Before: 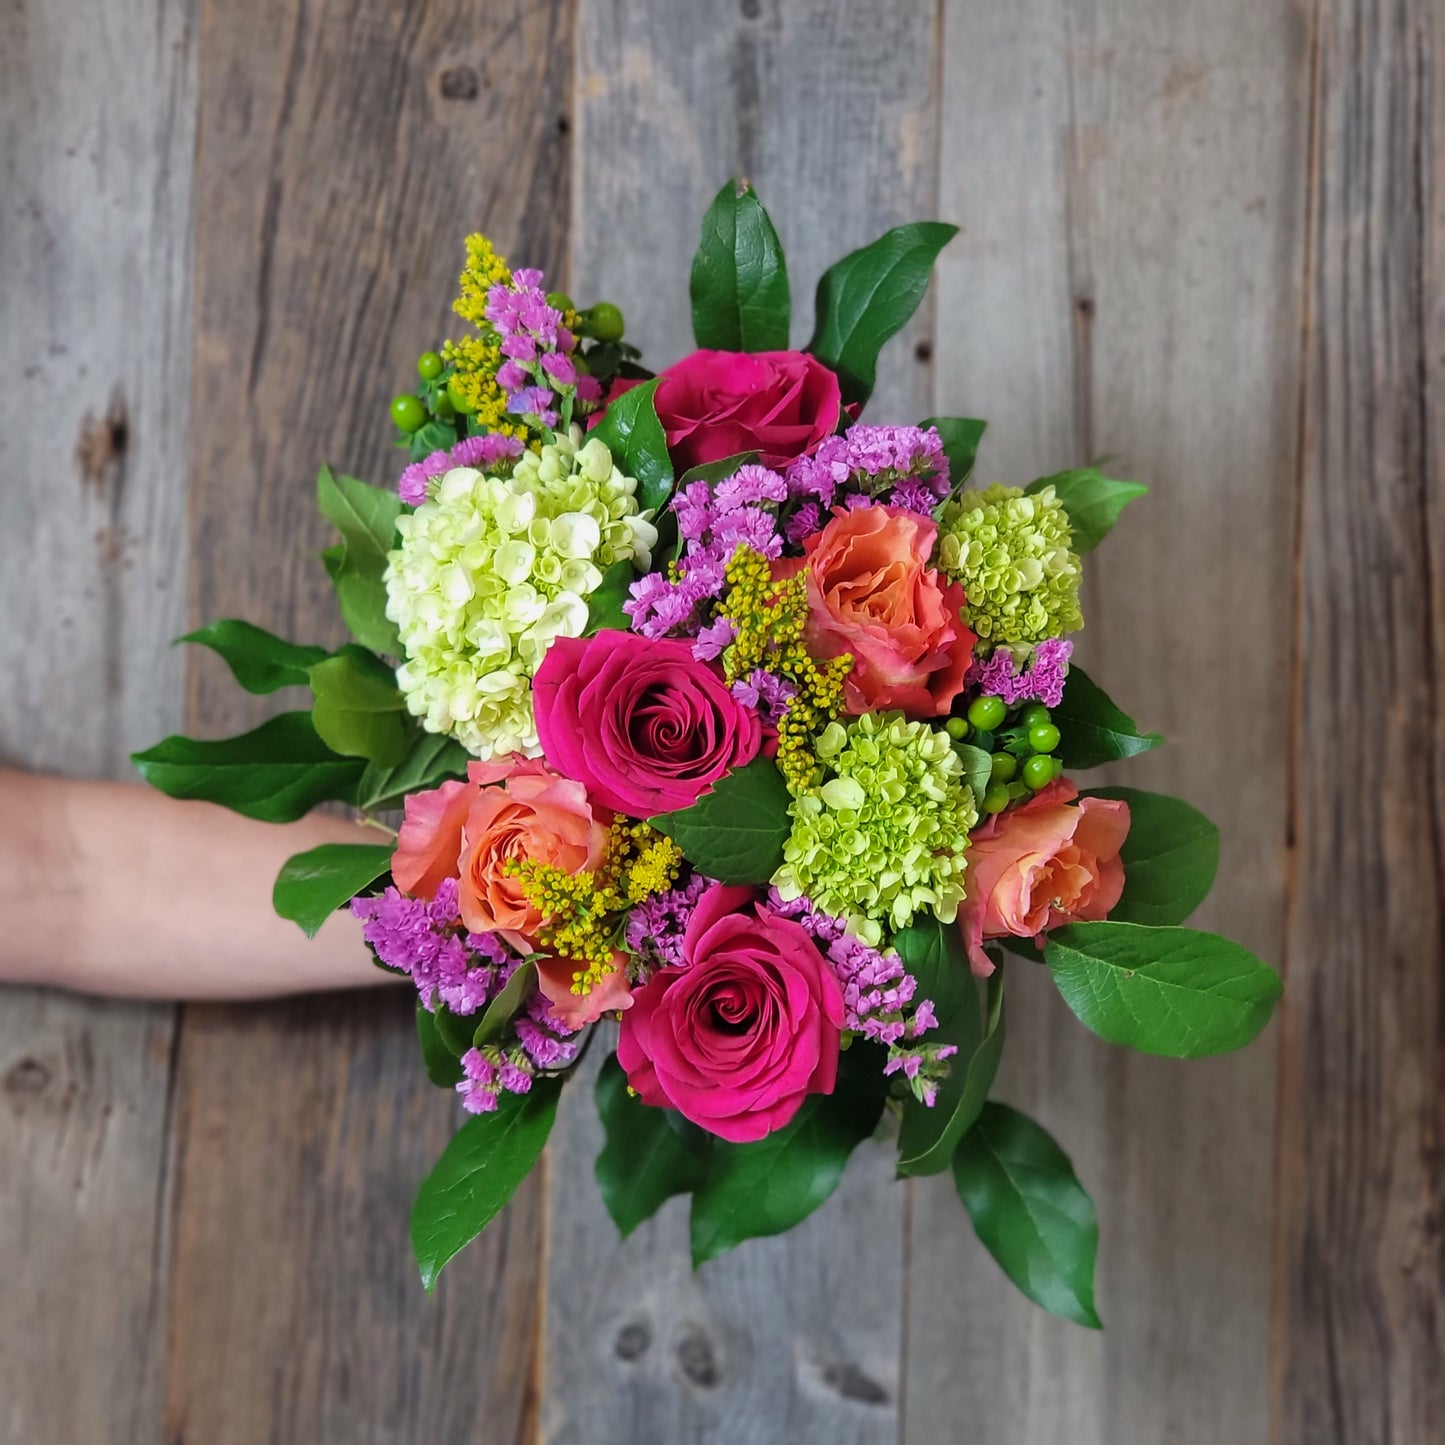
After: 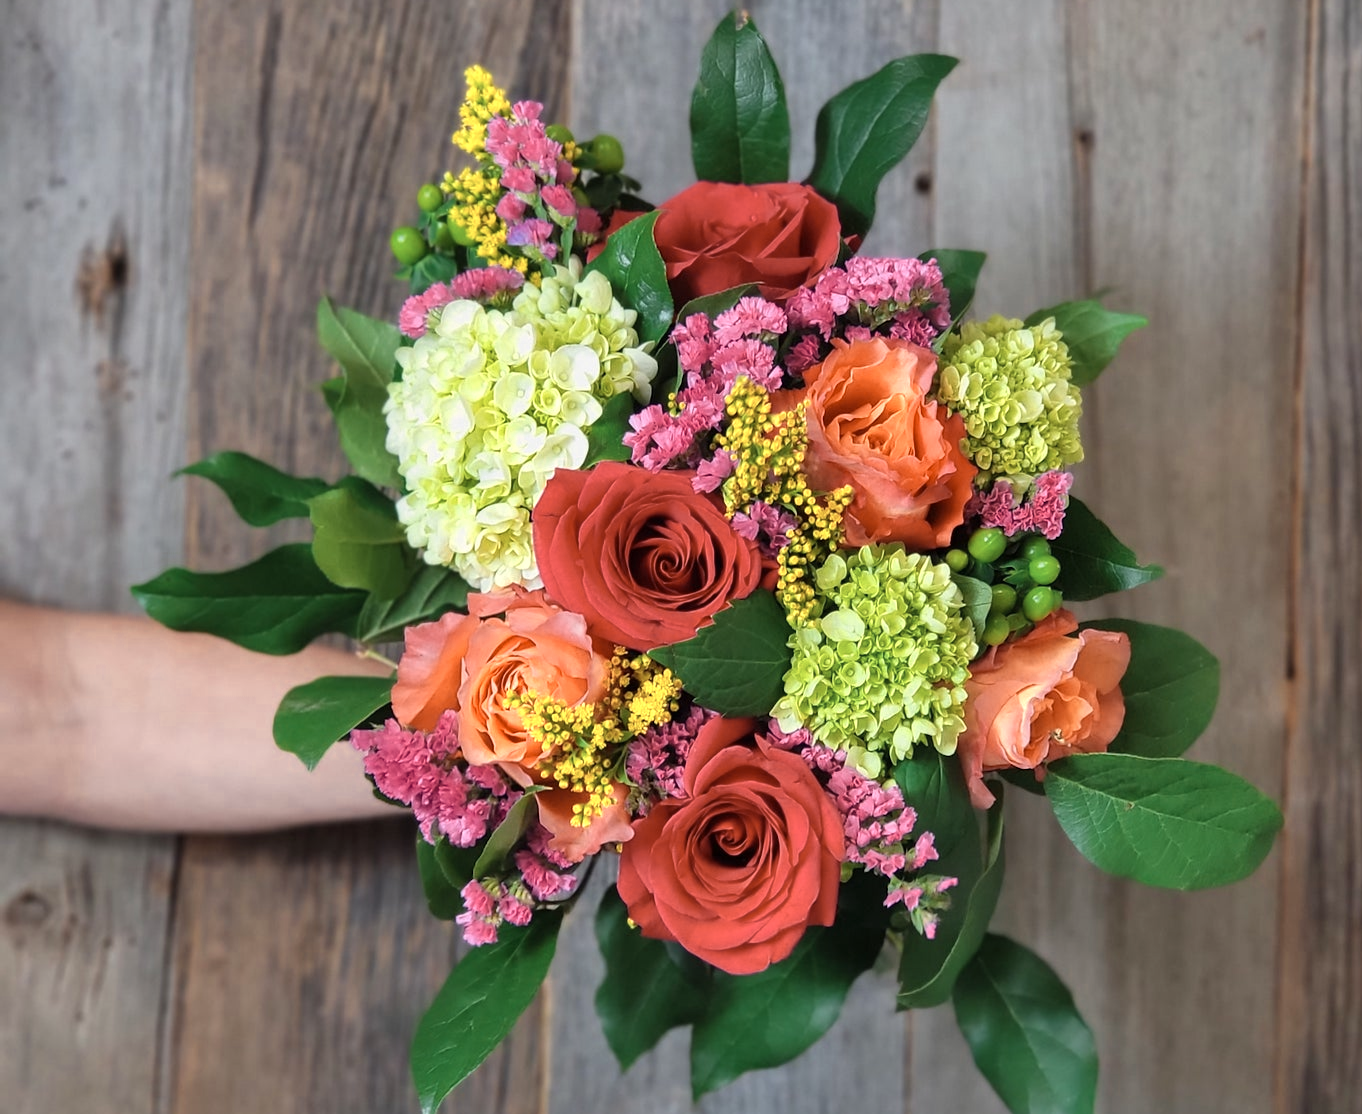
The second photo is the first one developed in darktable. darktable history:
shadows and highlights: low approximation 0.01, soften with gaussian
color zones: curves: ch0 [(0.018, 0.548) (0.197, 0.654) (0.425, 0.447) (0.605, 0.658) (0.732, 0.579)]; ch1 [(0.105, 0.531) (0.224, 0.531) (0.386, 0.39) (0.618, 0.456) (0.732, 0.456) (0.956, 0.421)]; ch2 [(0.039, 0.583) (0.215, 0.465) (0.399, 0.544) (0.465, 0.548) (0.614, 0.447) (0.724, 0.43) (0.882, 0.623) (0.956, 0.632)]
crop and rotate: angle 0.03°, top 11.643%, right 5.651%, bottom 11.189%
